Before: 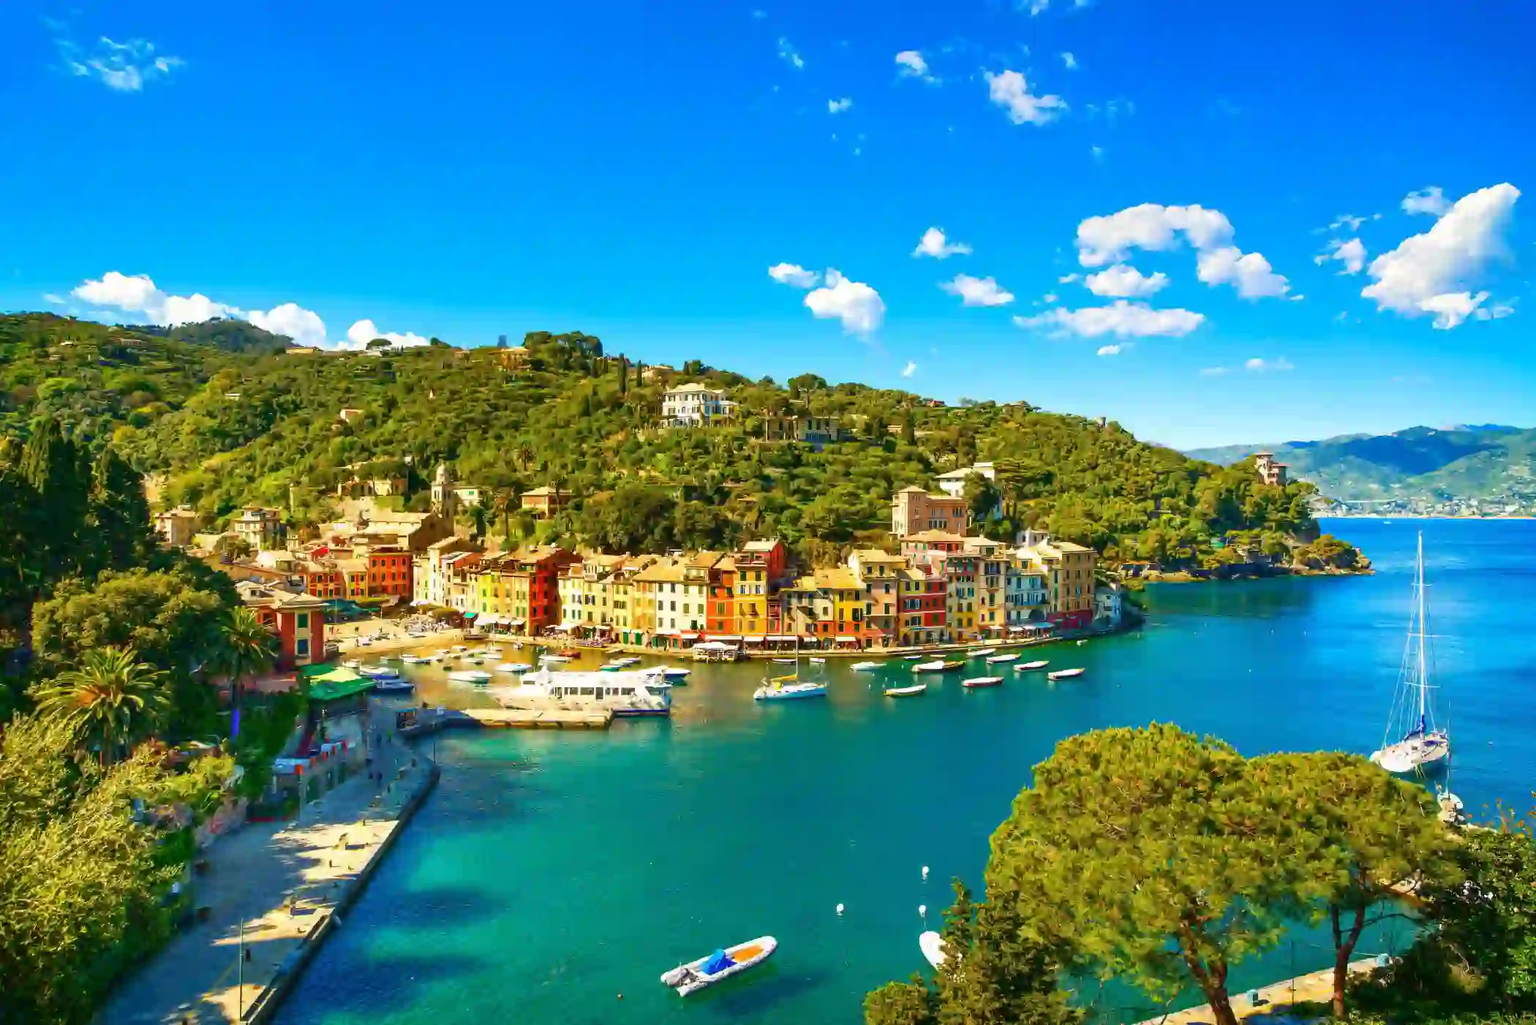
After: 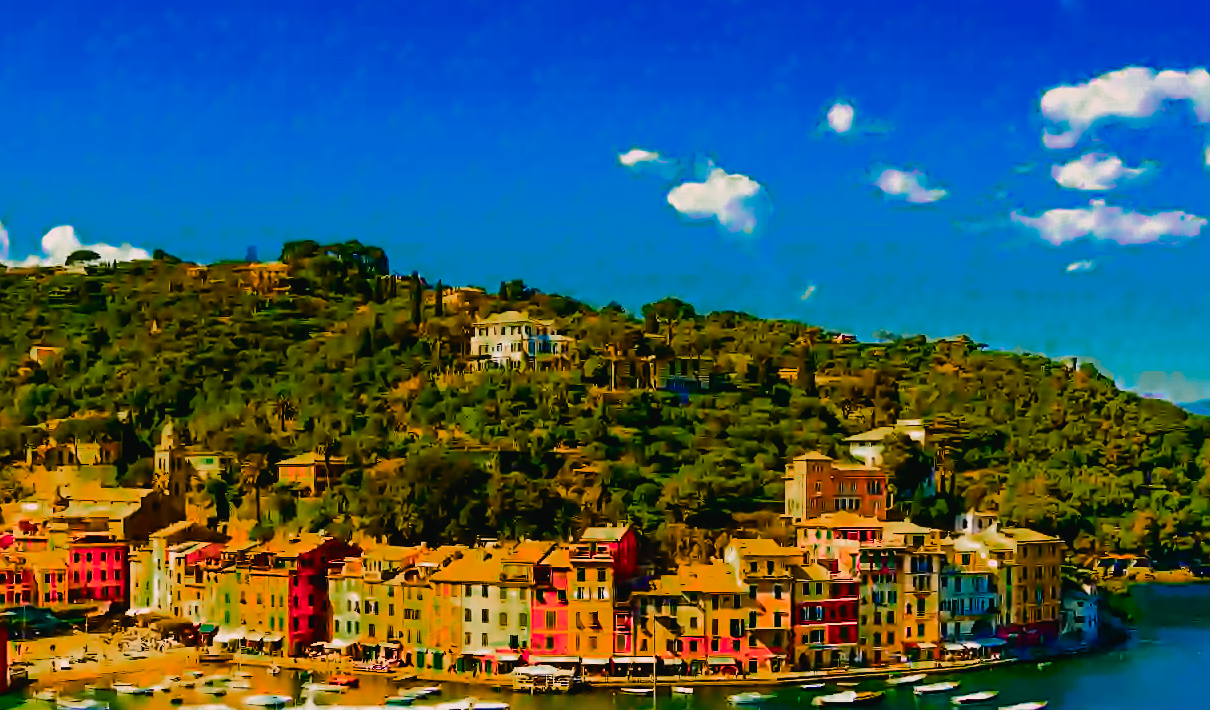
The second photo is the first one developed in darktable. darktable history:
filmic rgb: black relative exposure -7.65 EV, white relative exposure 4.56 EV, hardness 3.61
sharpen: on, module defaults
color balance rgb: global offset › luminance -0.889%, linear chroma grading › global chroma 15.418%, perceptual saturation grading › global saturation 30.041%, perceptual brilliance grading › highlights 4.01%, perceptual brilliance grading › mid-tones -18.658%, perceptual brilliance grading › shadows -41.262%
crop: left 20.734%, top 15.193%, right 21.601%, bottom 34.136%
tone curve: curves: ch0 [(0, 0.022) (0.114, 0.088) (0.282, 0.316) (0.446, 0.511) (0.613, 0.693) (0.786, 0.843) (0.999, 0.949)]; ch1 [(0, 0) (0.395, 0.343) (0.463, 0.427) (0.486, 0.474) (0.503, 0.5) (0.535, 0.522) (0.555, 0.546) (0.594, 0.614) (0.755, 0.793) (1, 1)]; ch2 [(0, 0) (0.369, 0.388) (0.449, 0.431) (0.501, 0.5) (0.528, 0.517) (0.561, 0.59) (0.612, 0.646) (0.697, 0.721) (1, 1)], color space Lab, independent channels, preserve colors none
color zones: curves: ch0 [(0, 0.553) (0.123, 0.58) (0.23, 0.419) (0.468, 0.155) (0.605, 0.132) (0.723, 0.063) (0.833, 0.172) (0.921, 0.468)]; ch1 [(0.025, 0.645) (0.229, 0.584) (0.326, 0.551) (0.537, 0.446) (0.599, 0.911) (0.708, 1) (0.805, 0.944)]; ch2 [(0.086, 0.468) (0.254, 0.464) (0.638, 0.564) (0.702, 0.592) (0.768, 0.564)]
color correction: highlights a* 3.91, highlights b* 5.12
